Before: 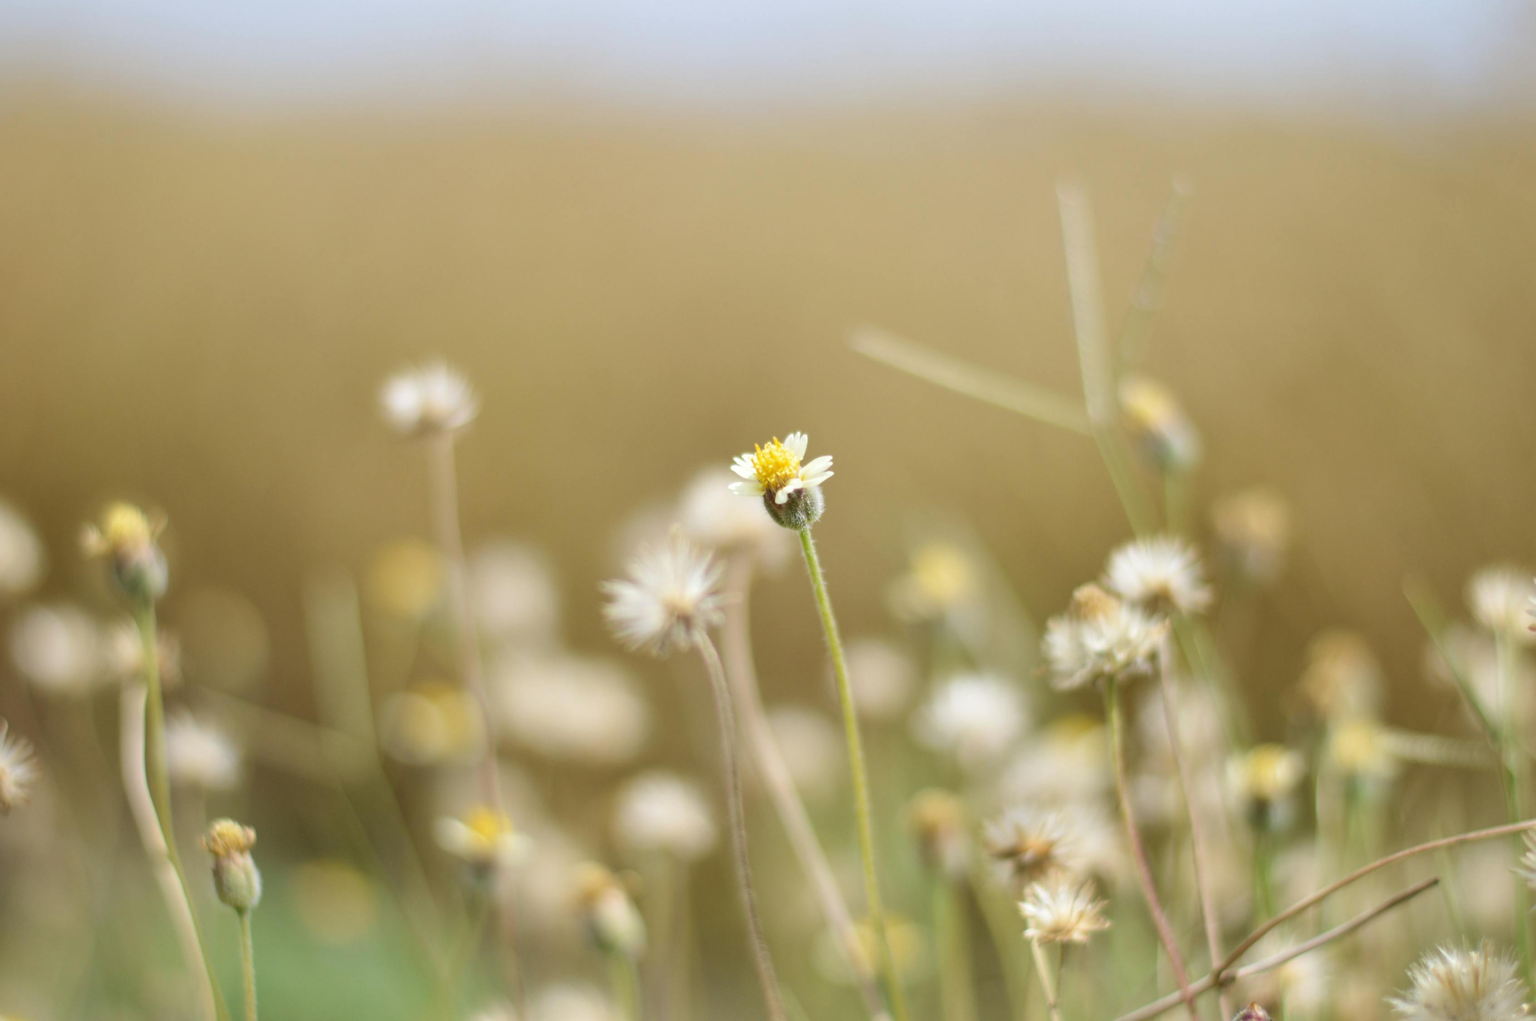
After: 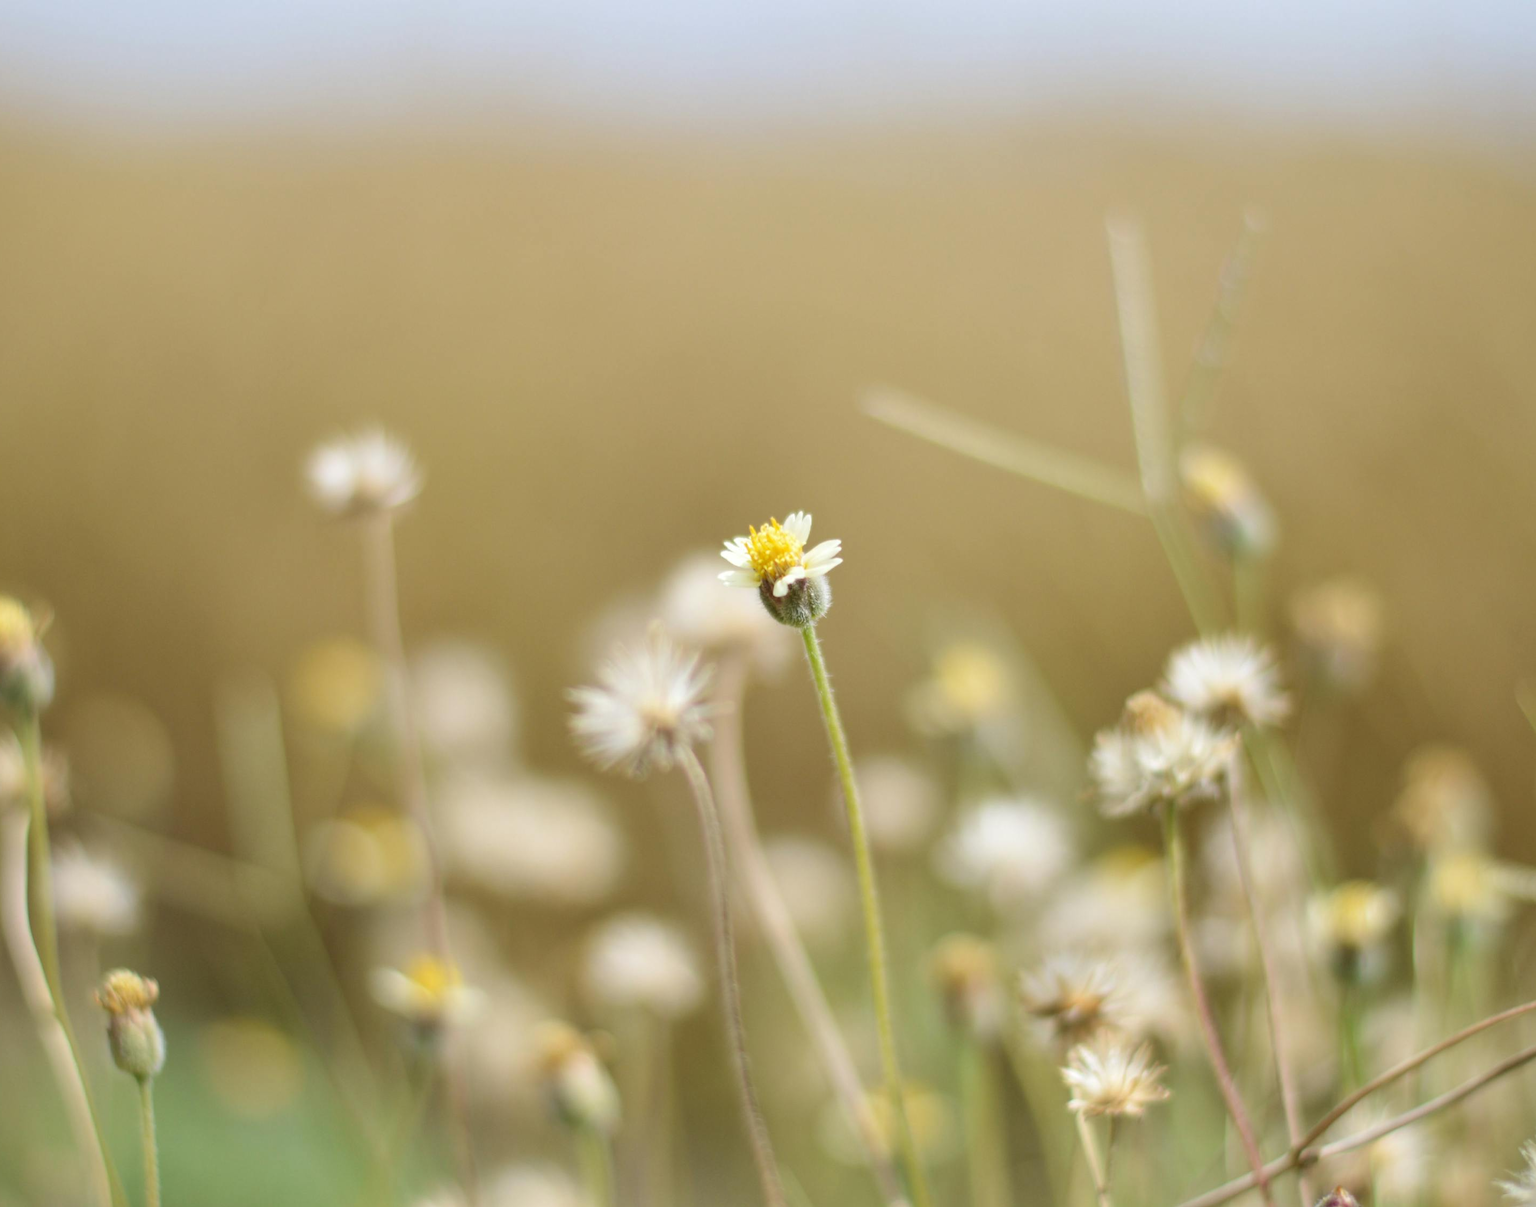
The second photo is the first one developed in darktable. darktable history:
crop: left 7.973%, right 7.524%
